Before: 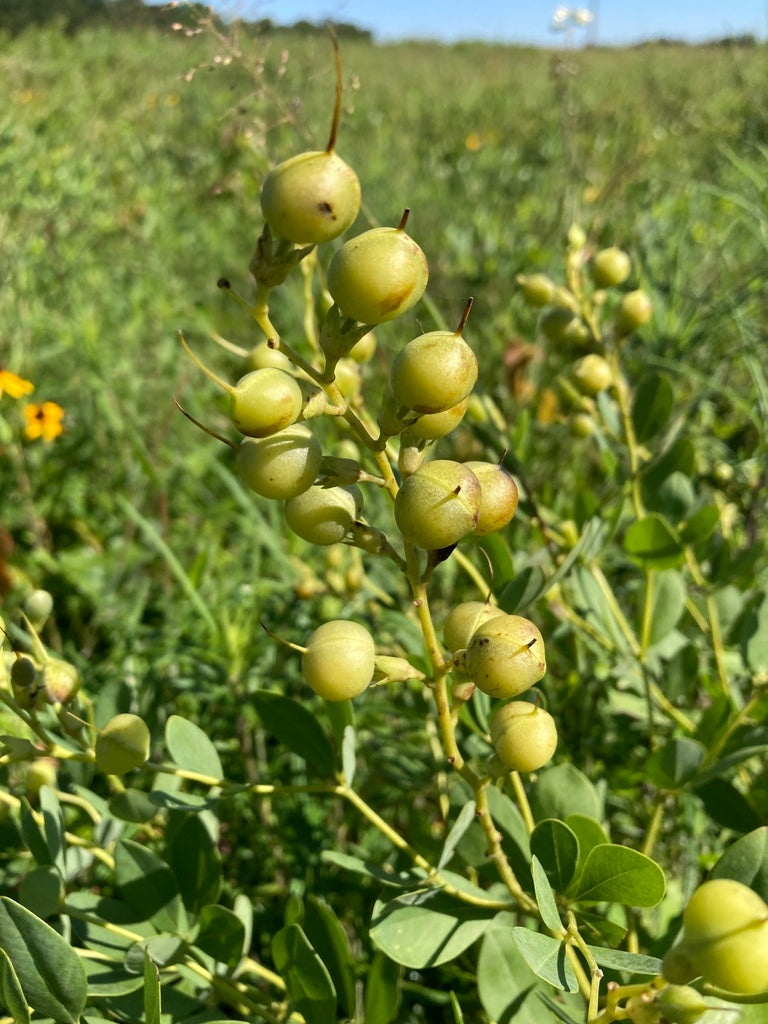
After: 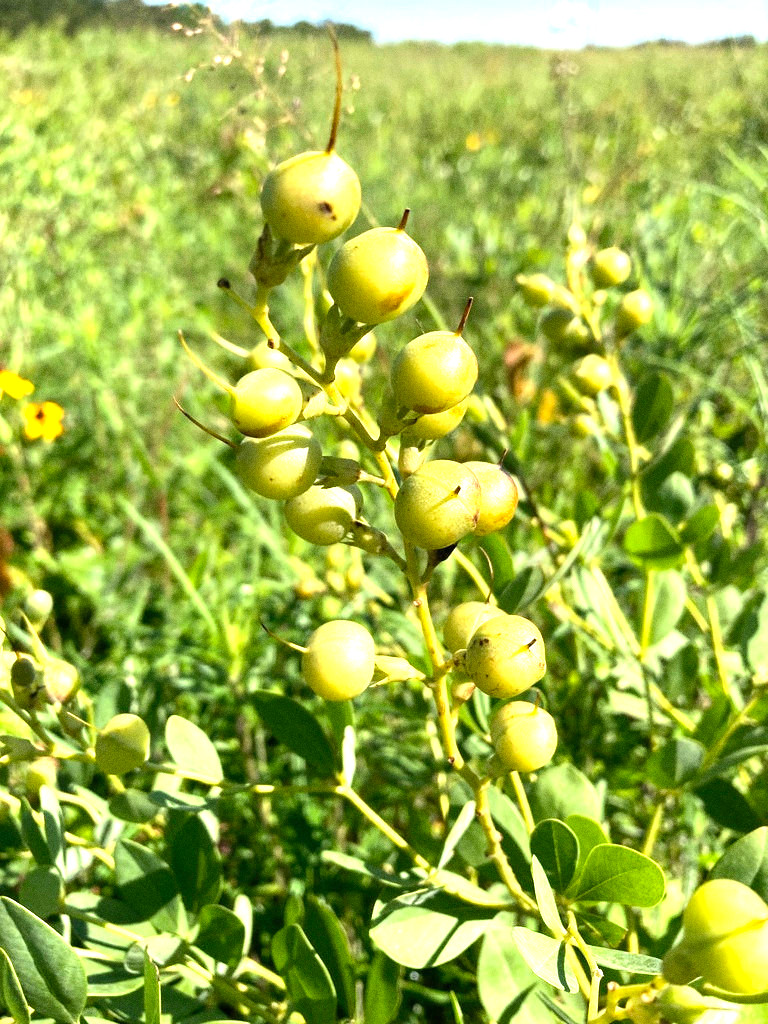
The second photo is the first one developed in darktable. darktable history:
levels: levels [0, 0.352, 0.703]
grain: coarseness 0.09 ISO
rgb levels: preserve colors max RGB
